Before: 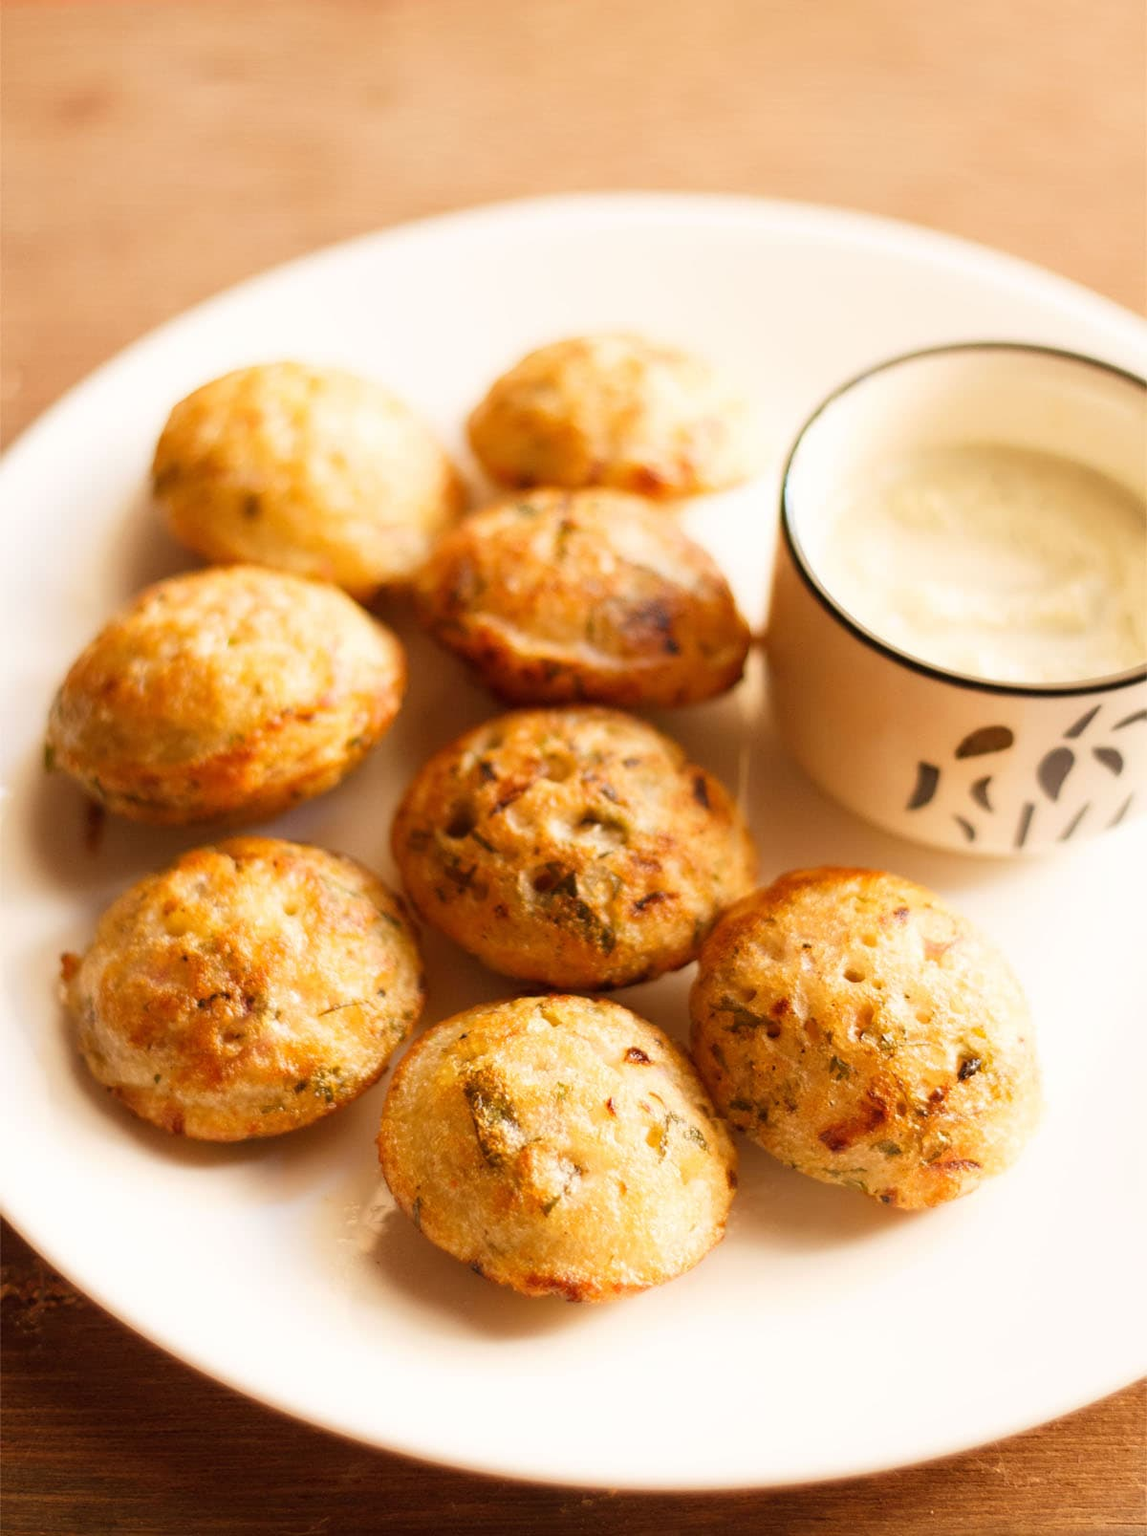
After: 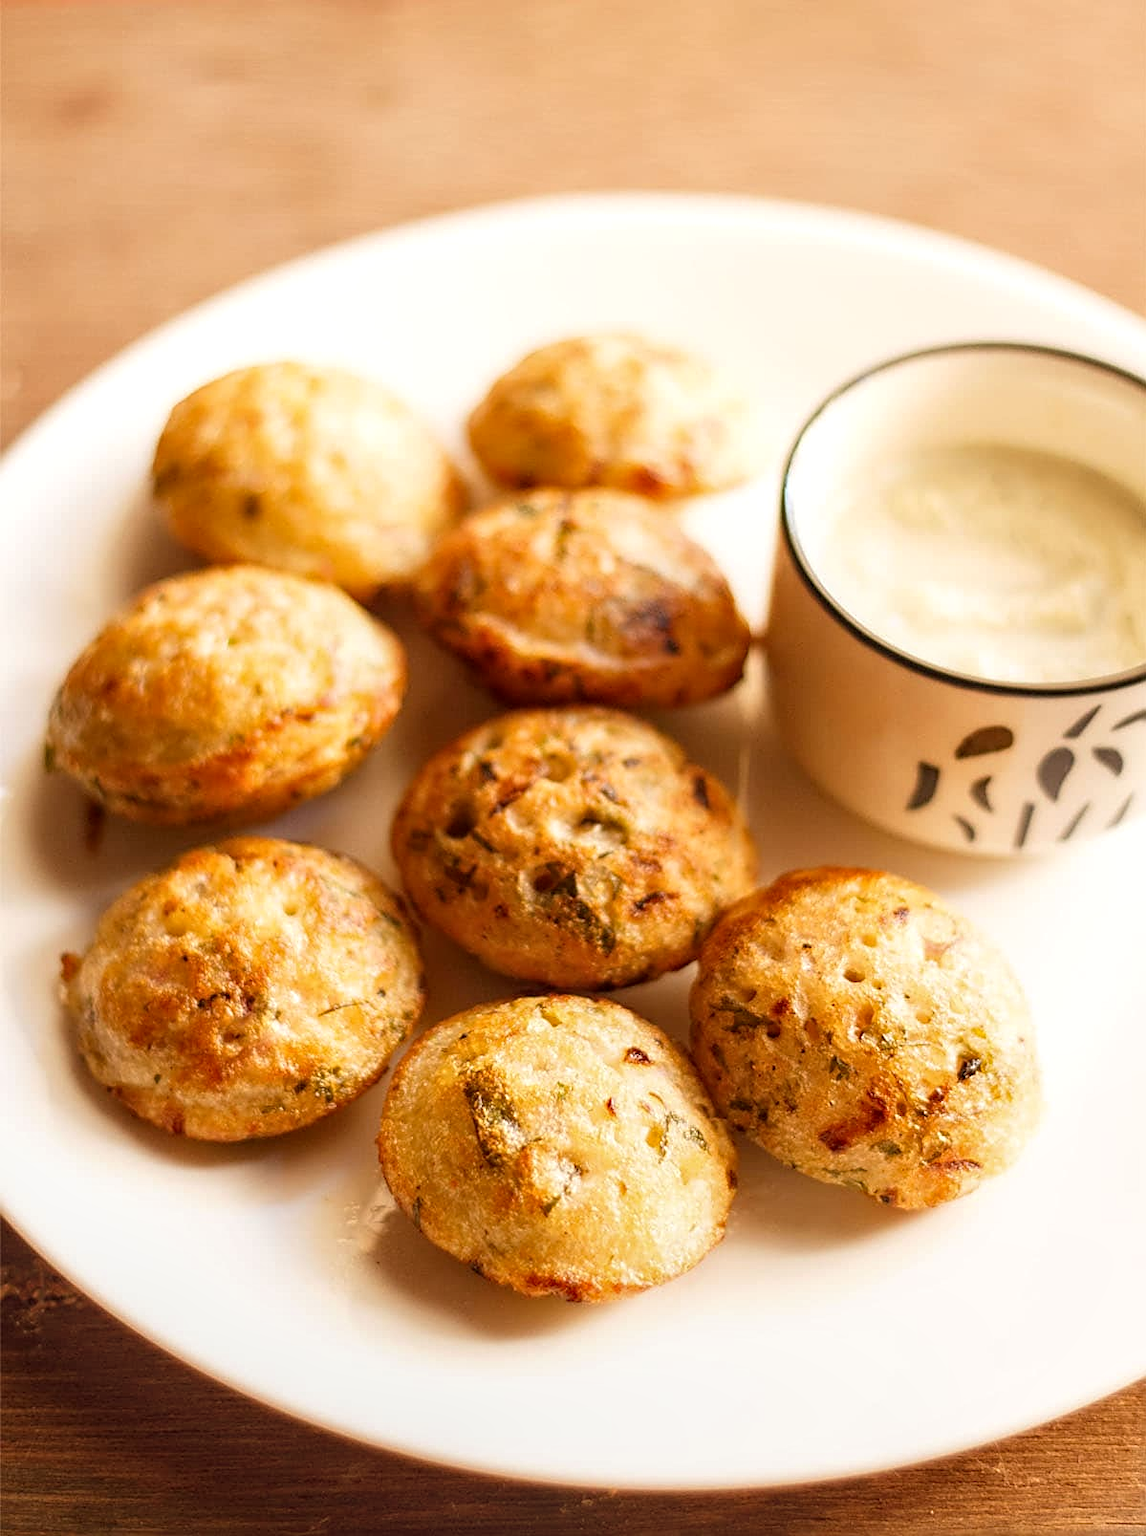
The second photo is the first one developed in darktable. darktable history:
sharpen: amount 0.495
local contrast: on, module defaults
